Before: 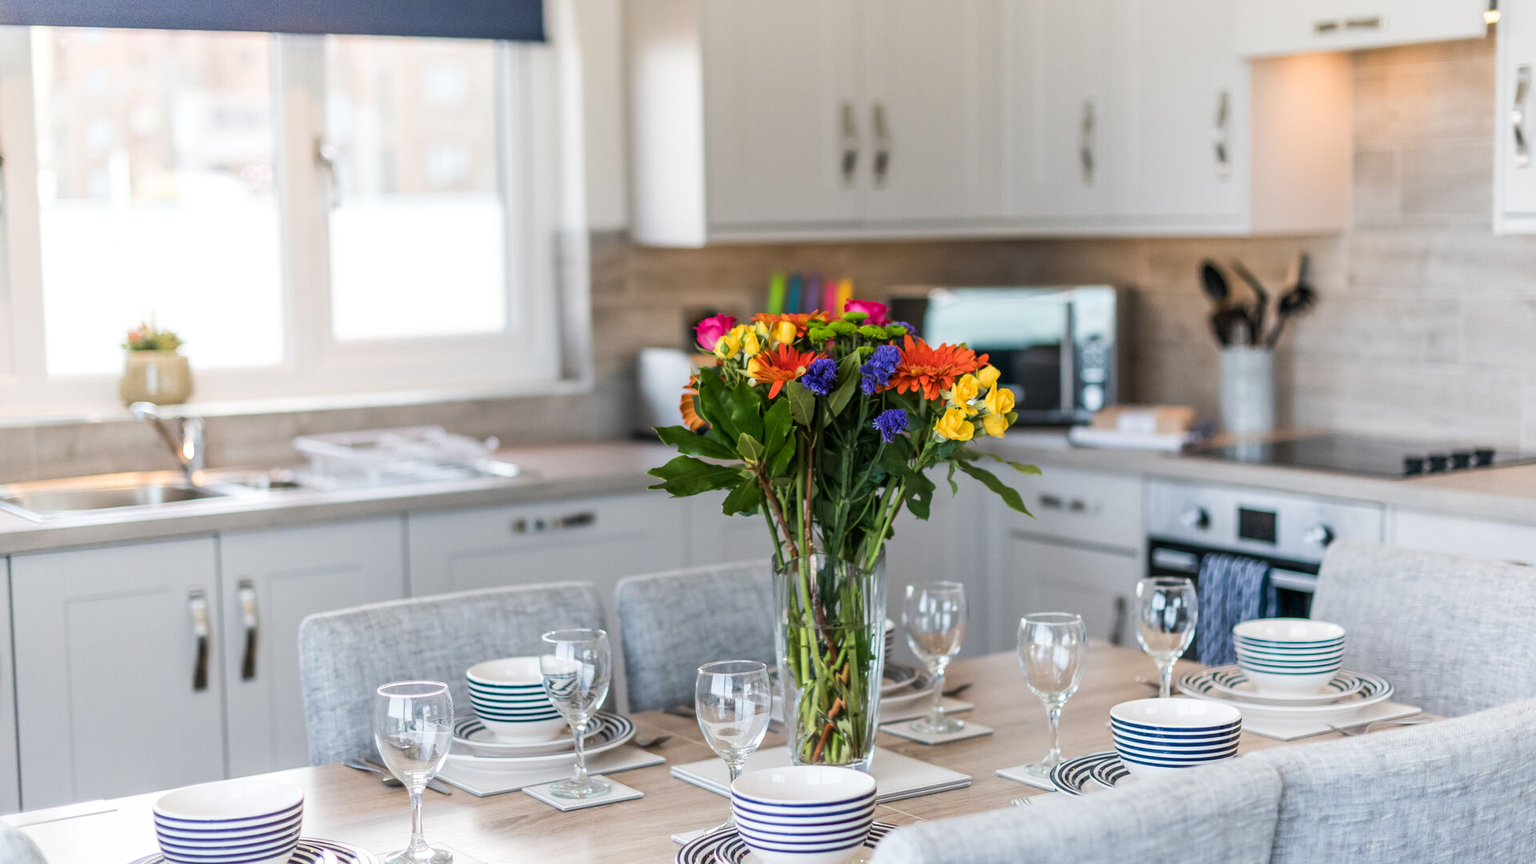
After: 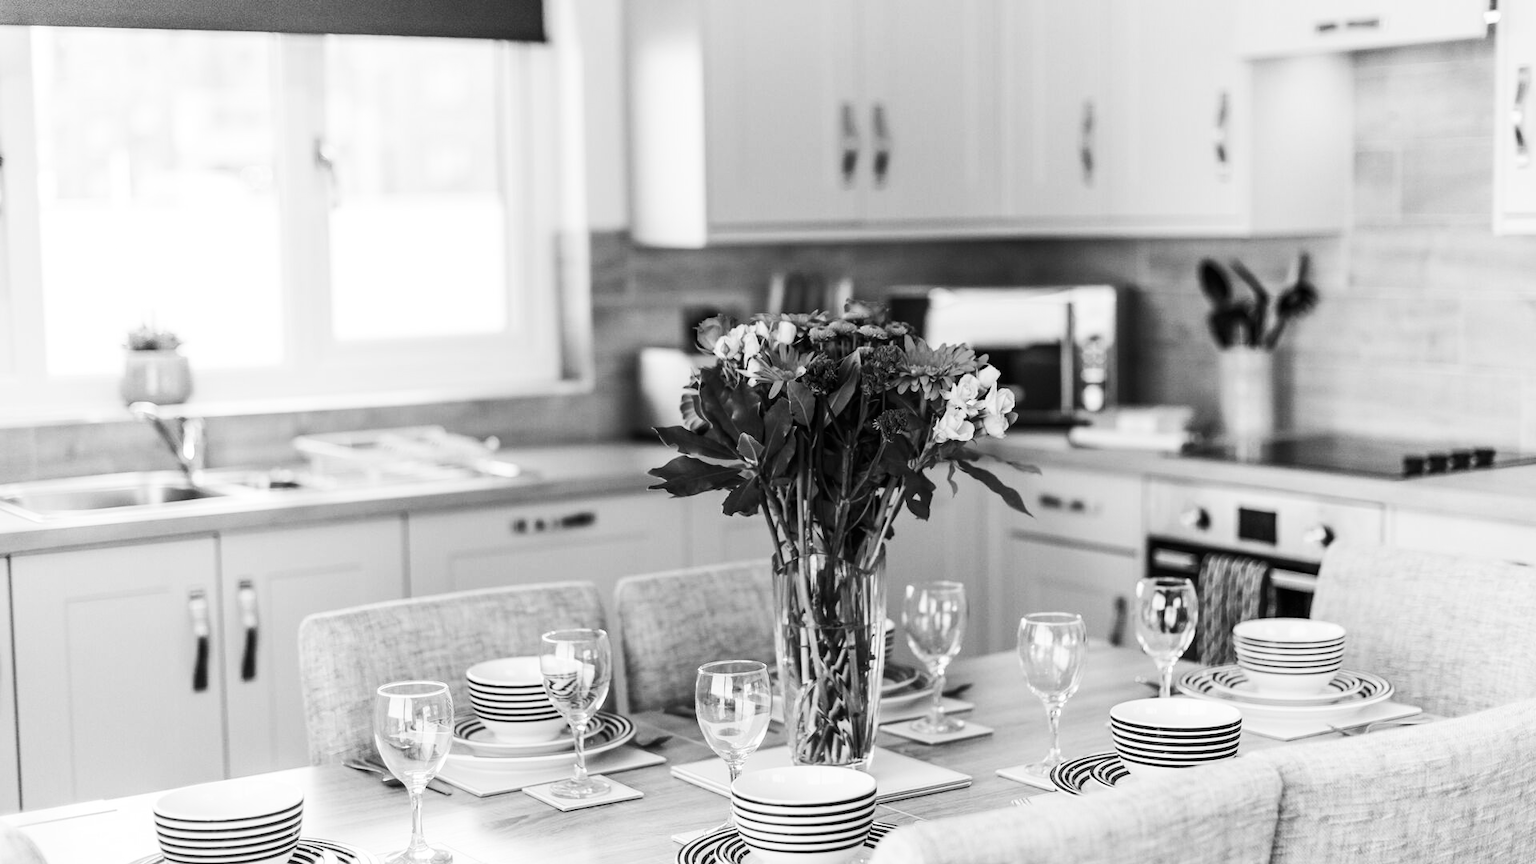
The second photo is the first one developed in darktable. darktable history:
contrast brightness saturation: contrast 0.28
monochrome: on, module defaults
